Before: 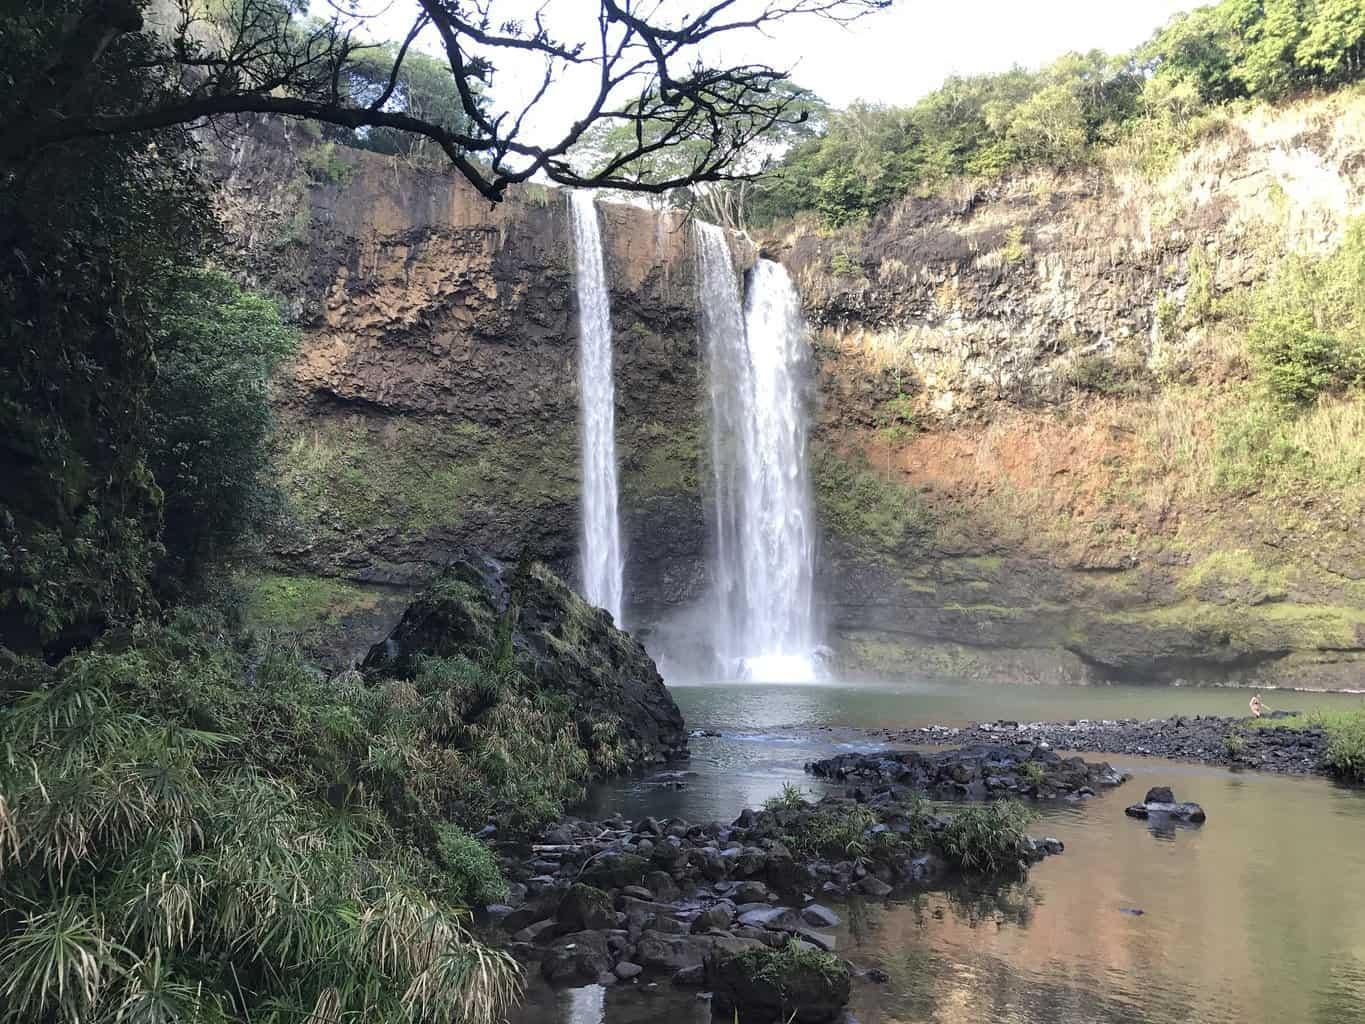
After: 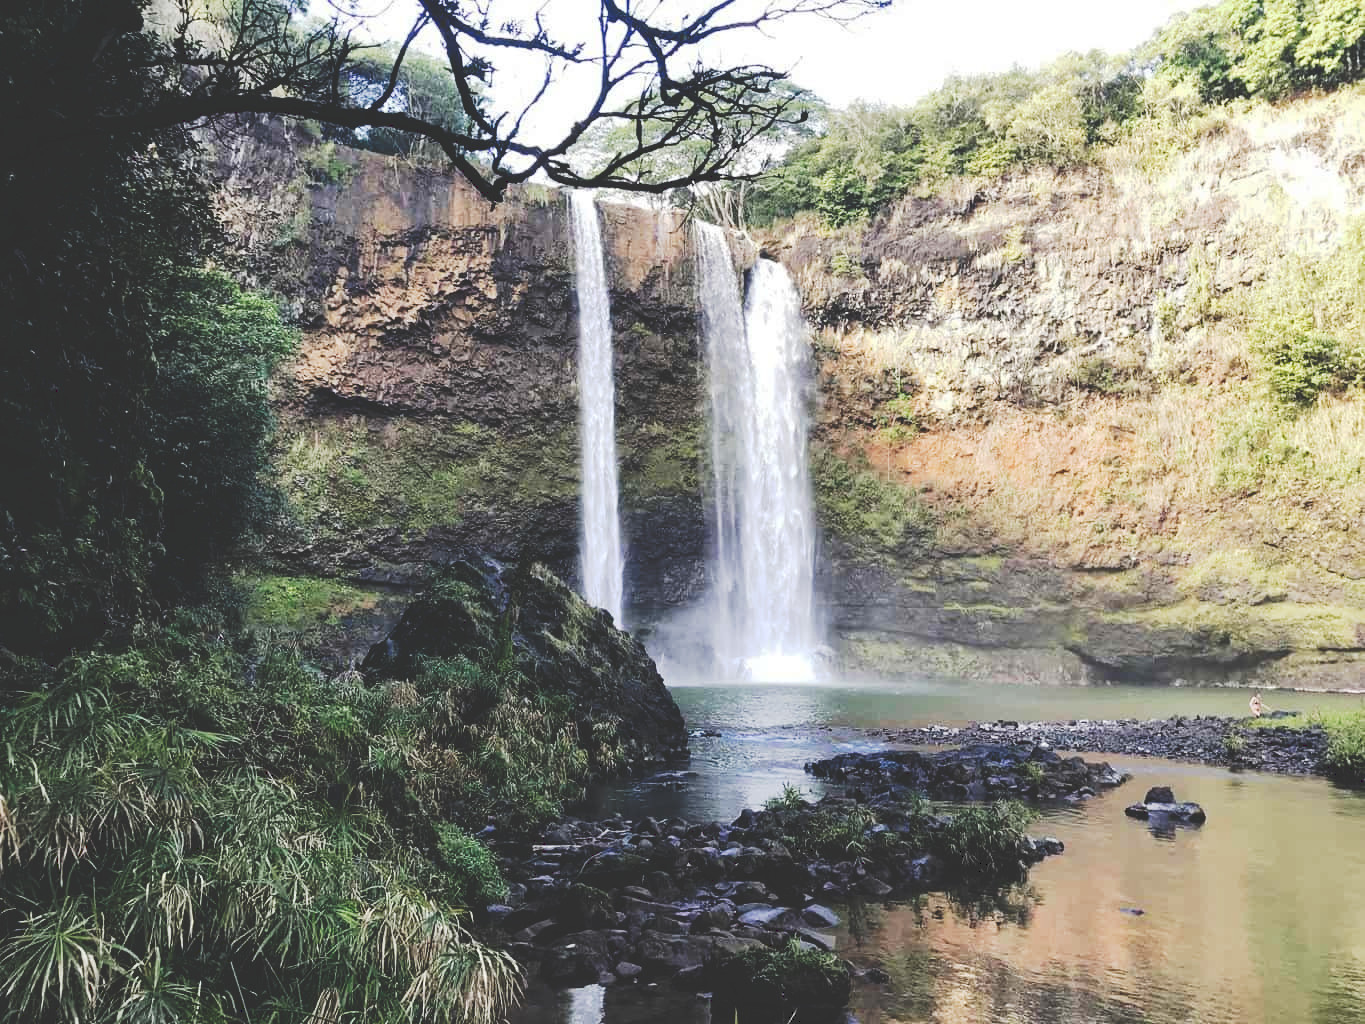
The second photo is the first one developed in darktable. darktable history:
tone curve: curves: ch0 [(0, 0) (0.003, 0.19) (0.011, 0.192) (0.025, 0.192) (0.044, 0.194) (0.069, 0.196) (0.1, 0.197) (0.136, 0.198) (0.177, 0.216) (0.224, 0.236) (0.277, 0.269) (0.335, 0.331) (0.399, 0.418) (0.468, 0.515) (0.543, 0.621) (0.623, 0.725) (0.709, 0.804) (0.801, 0.859) (0.898, 0.913) (1, 1)], preserve colors none
